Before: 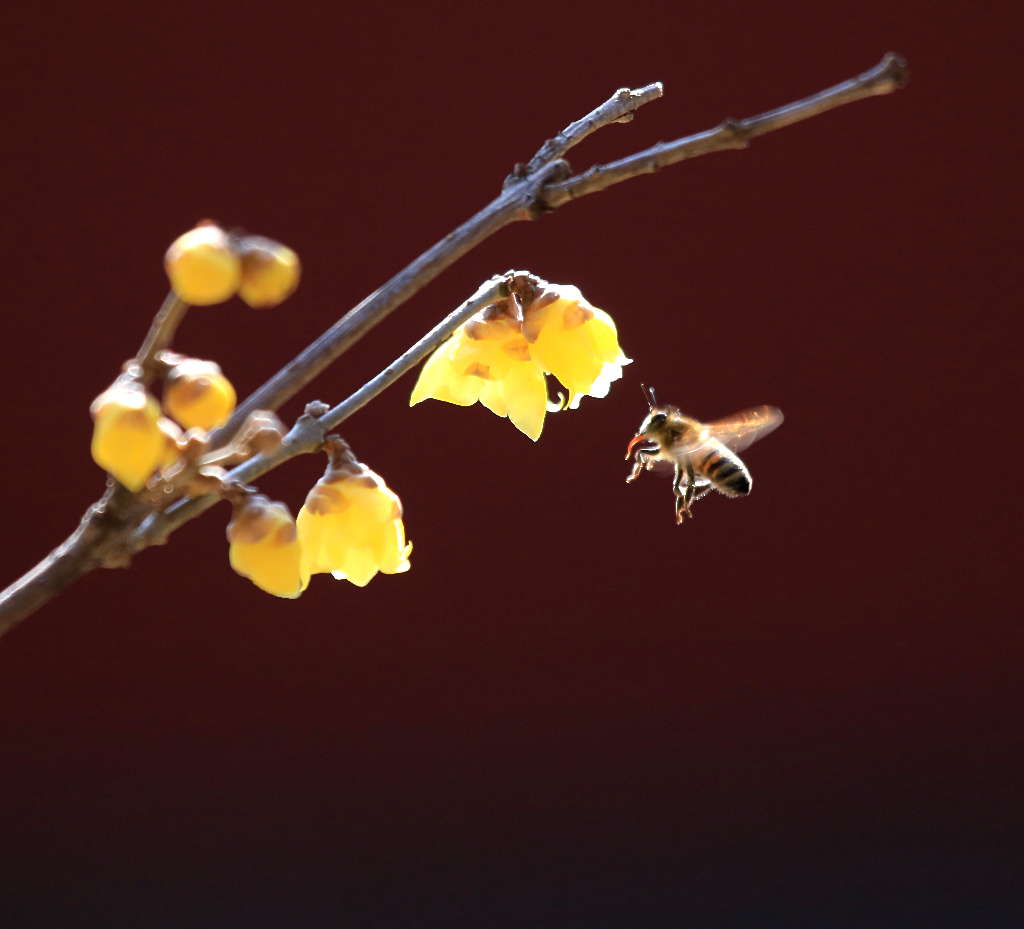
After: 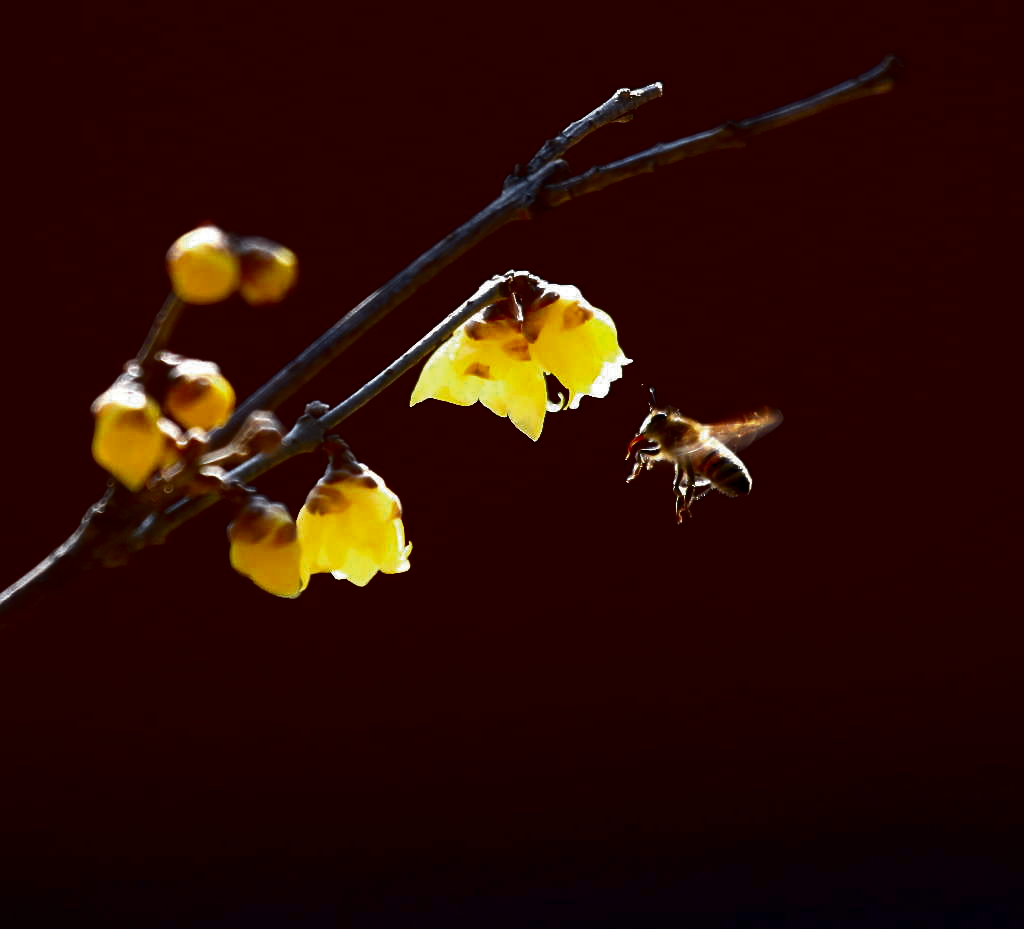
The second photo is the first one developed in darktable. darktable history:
contrast brightness saturation: contrast 0.095, brightness -0.581, saturation 0.174
color zones: curves: ch0 [(0.035, 0.242) (0.25, 0.5) (0.384, 0.214) (0.488, 0.255) (0.75, 0.5)]; ch1 [(0.063, 0.379) (0.25, 0.5) (0.354, 0.201) (0.489, 0.085) (0.729, 0.271)]; ch2 [(0.25, 0.5) (0.38, 0.517) (0.442, 0.51) (0.735, 0.456)]
